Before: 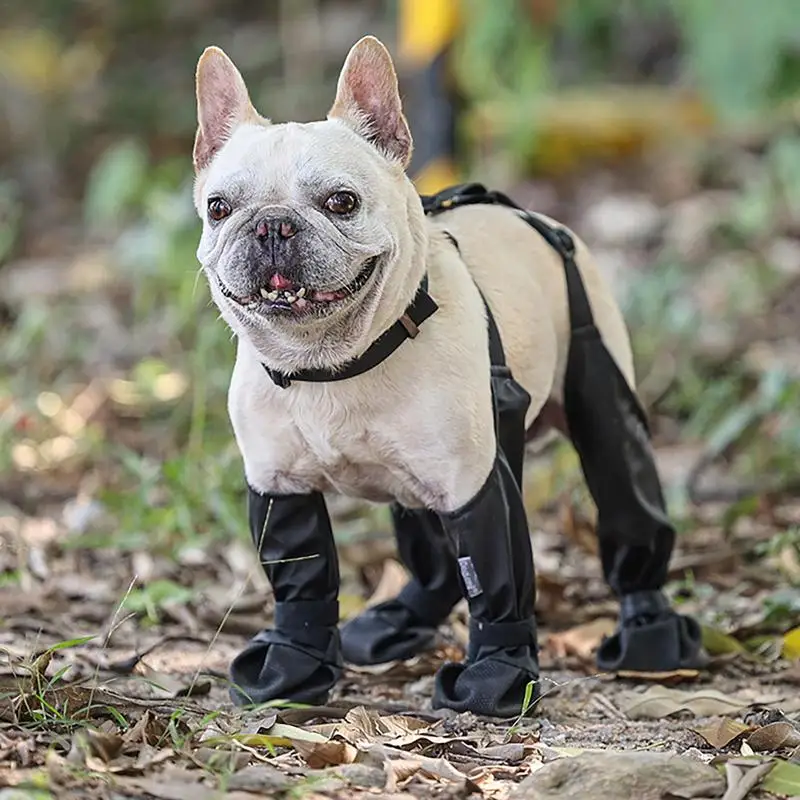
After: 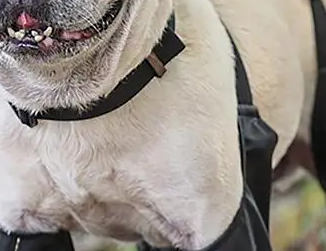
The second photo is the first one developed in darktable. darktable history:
sharpen: radius 5.3, amount 0.316, threshold 26.69
crop: left 31.672%, top 32.662%, right 27.568%, bottom 35.92%
